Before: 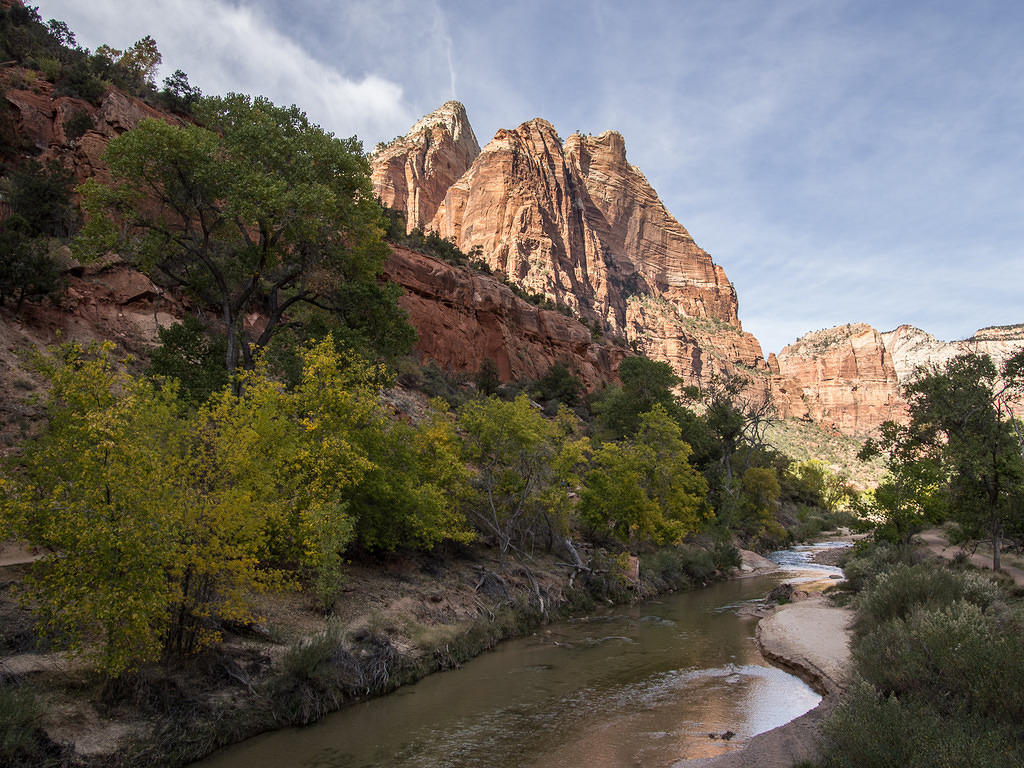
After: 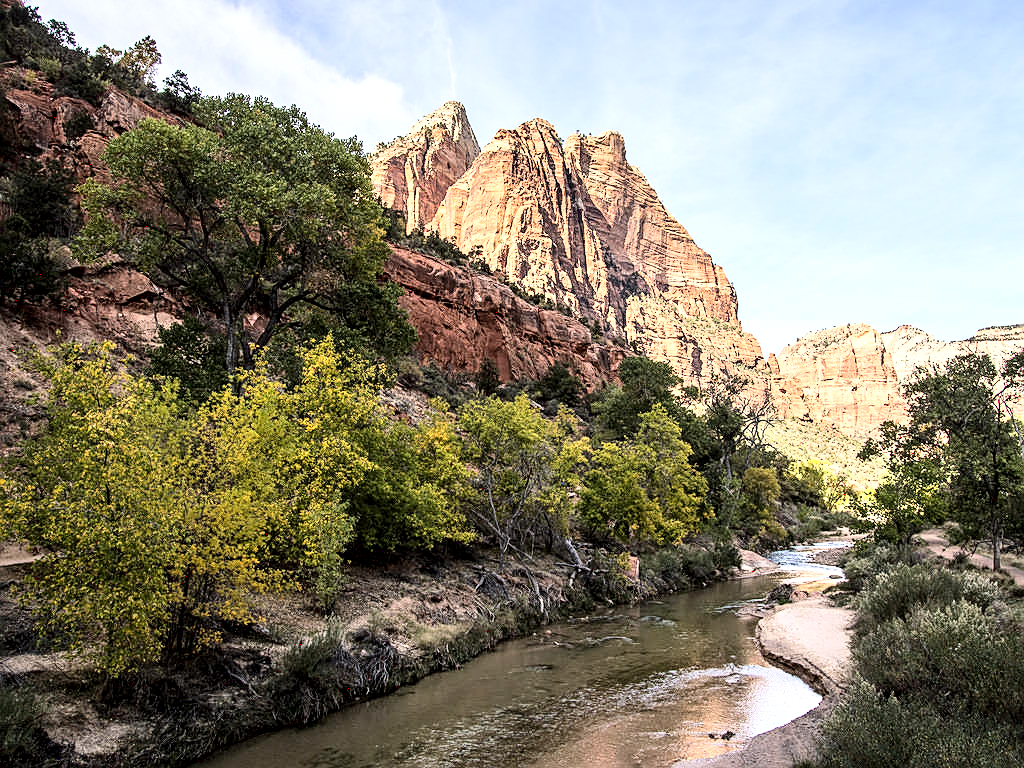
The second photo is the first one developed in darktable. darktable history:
sharpen: on, module defaults
tone equalizer: on, module defaults
base curve: curves: ch0 [(0, 0.003) (0.001, 0.002) (0.006, 0.004) (0.02, 0.022) (0.048, 0.086) (0.094, 0.234) (0.162, 0.431) (0.258, 0.629) (0.385, 0.8) (0.548, 0.918) (0.751, 0.988) (1, 1)]
local contrast: highlights 85%, shadows 82%
